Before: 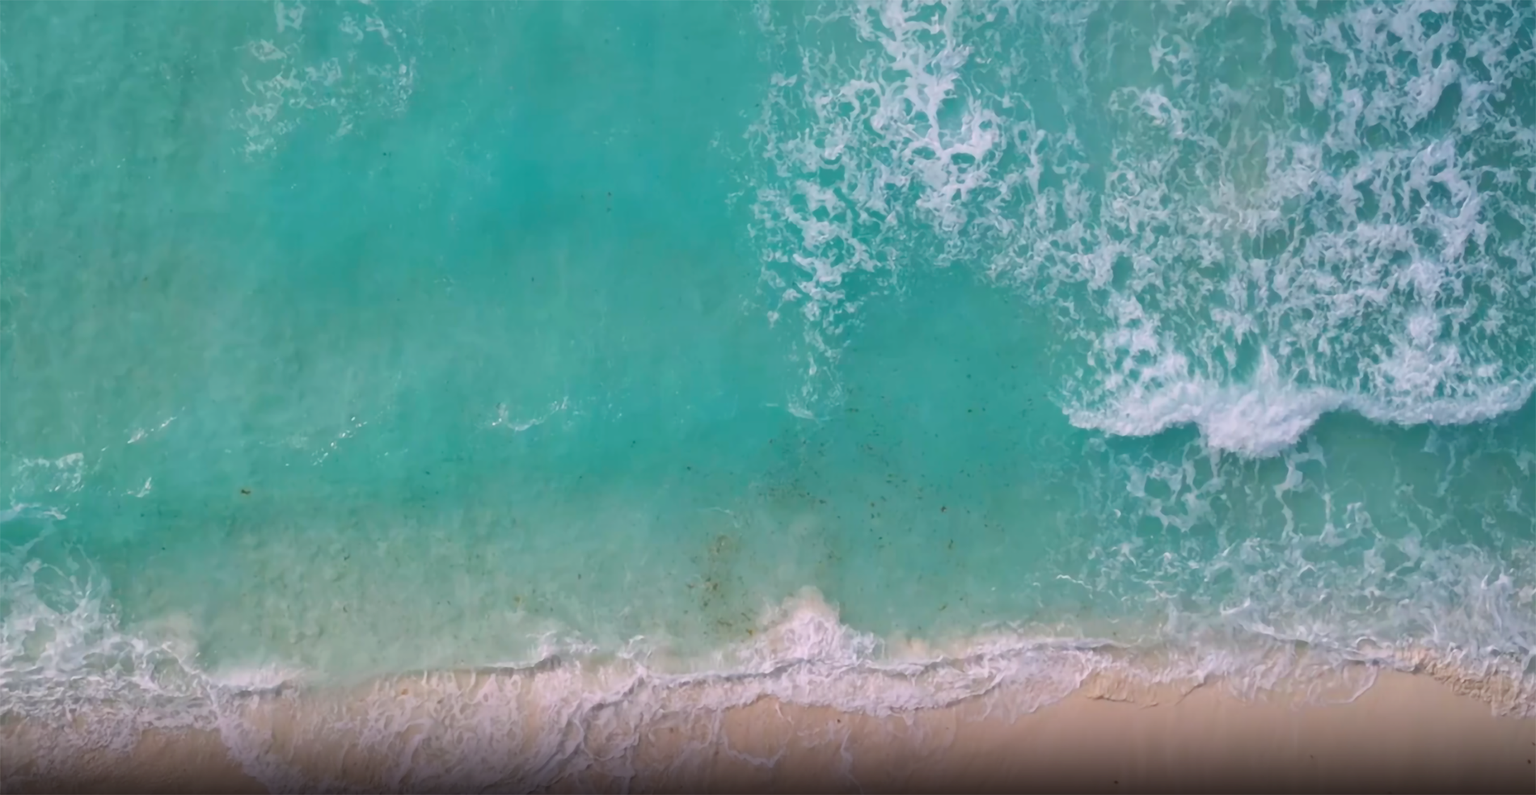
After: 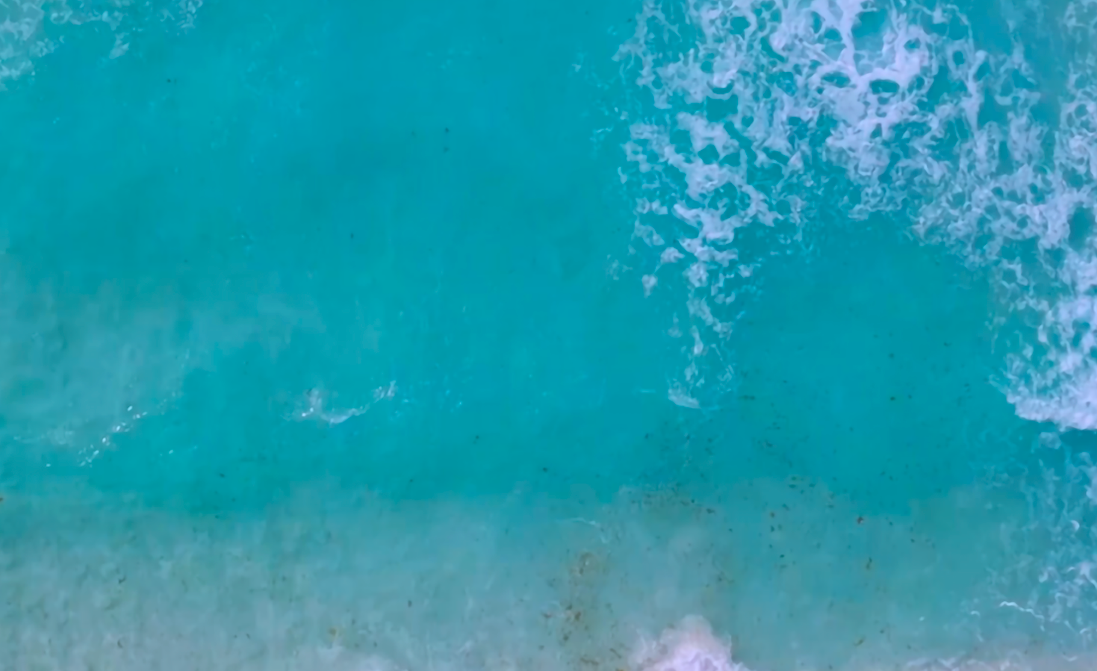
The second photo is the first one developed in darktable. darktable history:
color calibration: output R [0.994, 0.059, -0.119, 0], output G [-0.036, 1.09, -0.119, 0], output B [0.078, -0.108, 0.961, 0], illuminant custom, x 0.371, y 0.382, temperature 4281.14 K
color balance: lift [1, 1.015, 1.004, 0.985], gamma [1, 0.958, 0.971, 1.042], gain [1, 0.956, 0.977, 1.044]
crop: left 16.202%, top 11.208%, right 26.045%, bottom 20.557%
